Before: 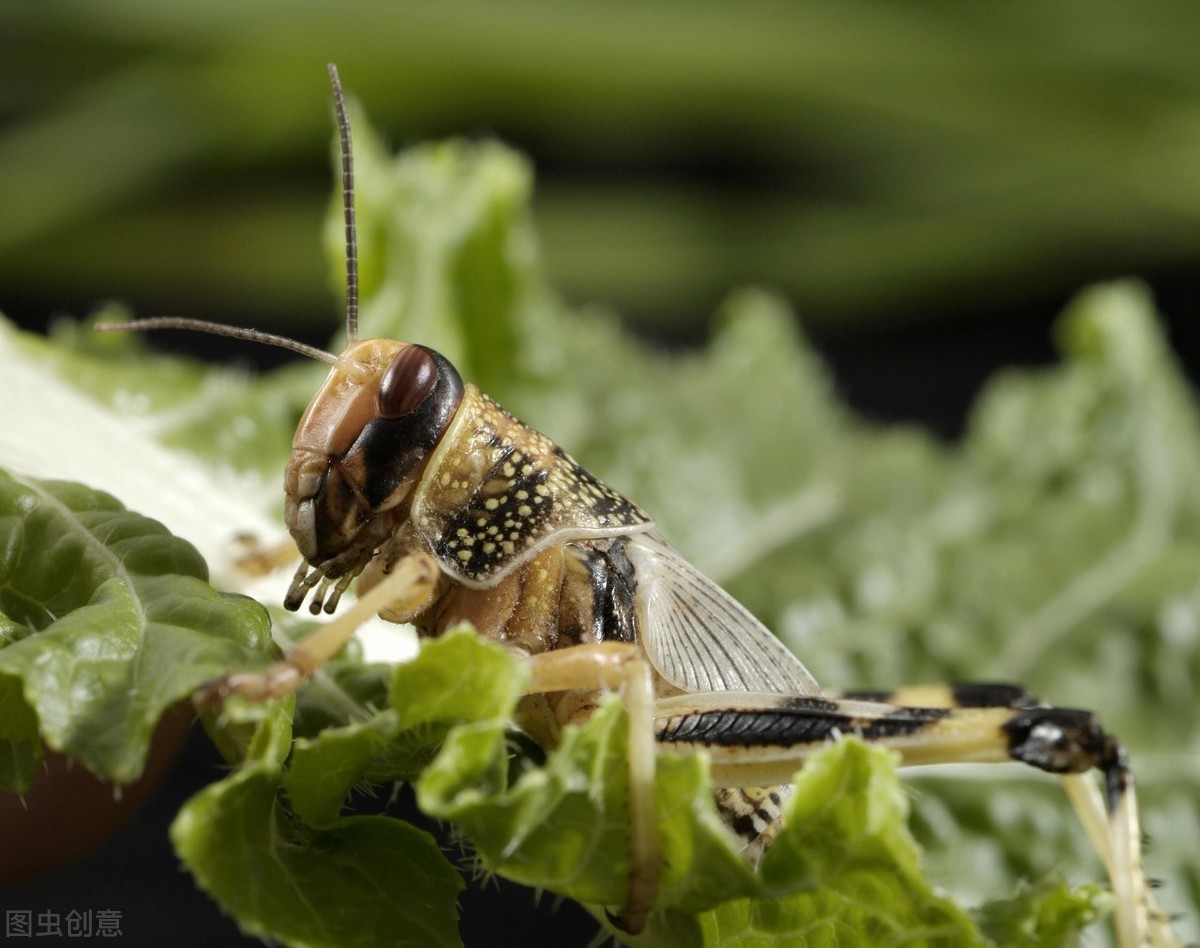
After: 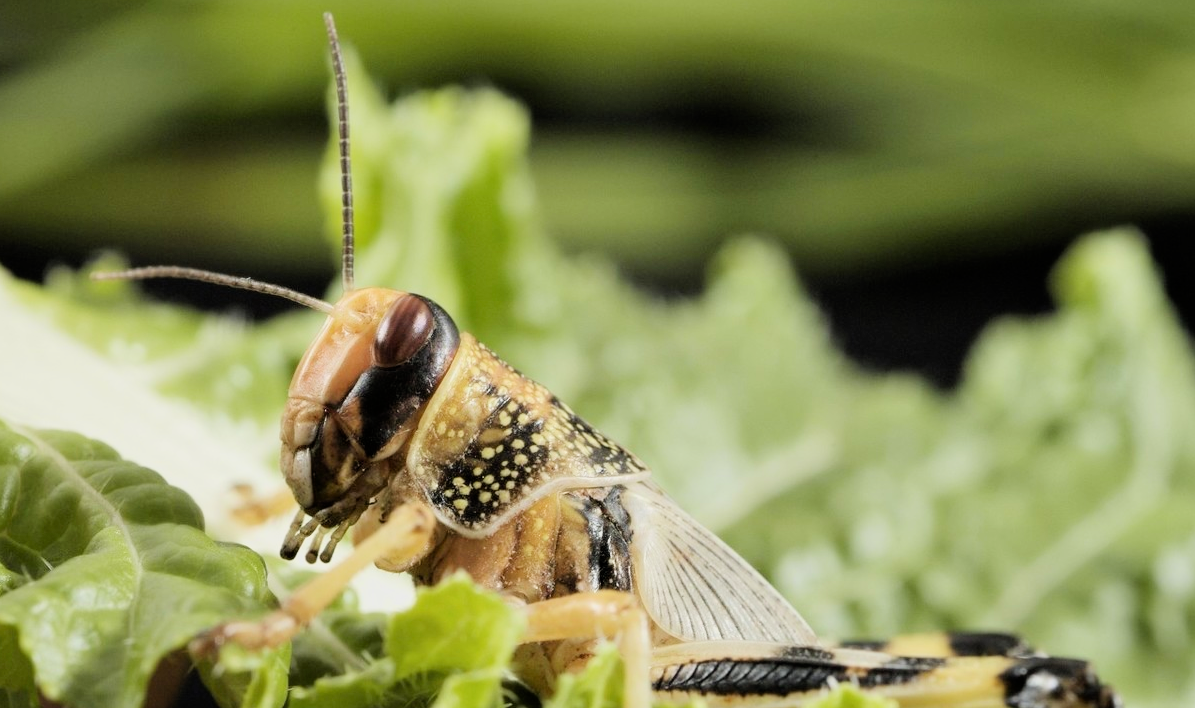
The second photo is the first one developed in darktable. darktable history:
exposure: black level correction 0, exposure 1.1 EV, compensate exposure bias true, compensate highlight preservation false
crop: left 0.387%, top 5.469%, bottom 19.809%
filmic rgb: black relative exposure -7.15 EV, white relative exposure 5.36 EV, hardness 3.02, color science v6 (2022)
